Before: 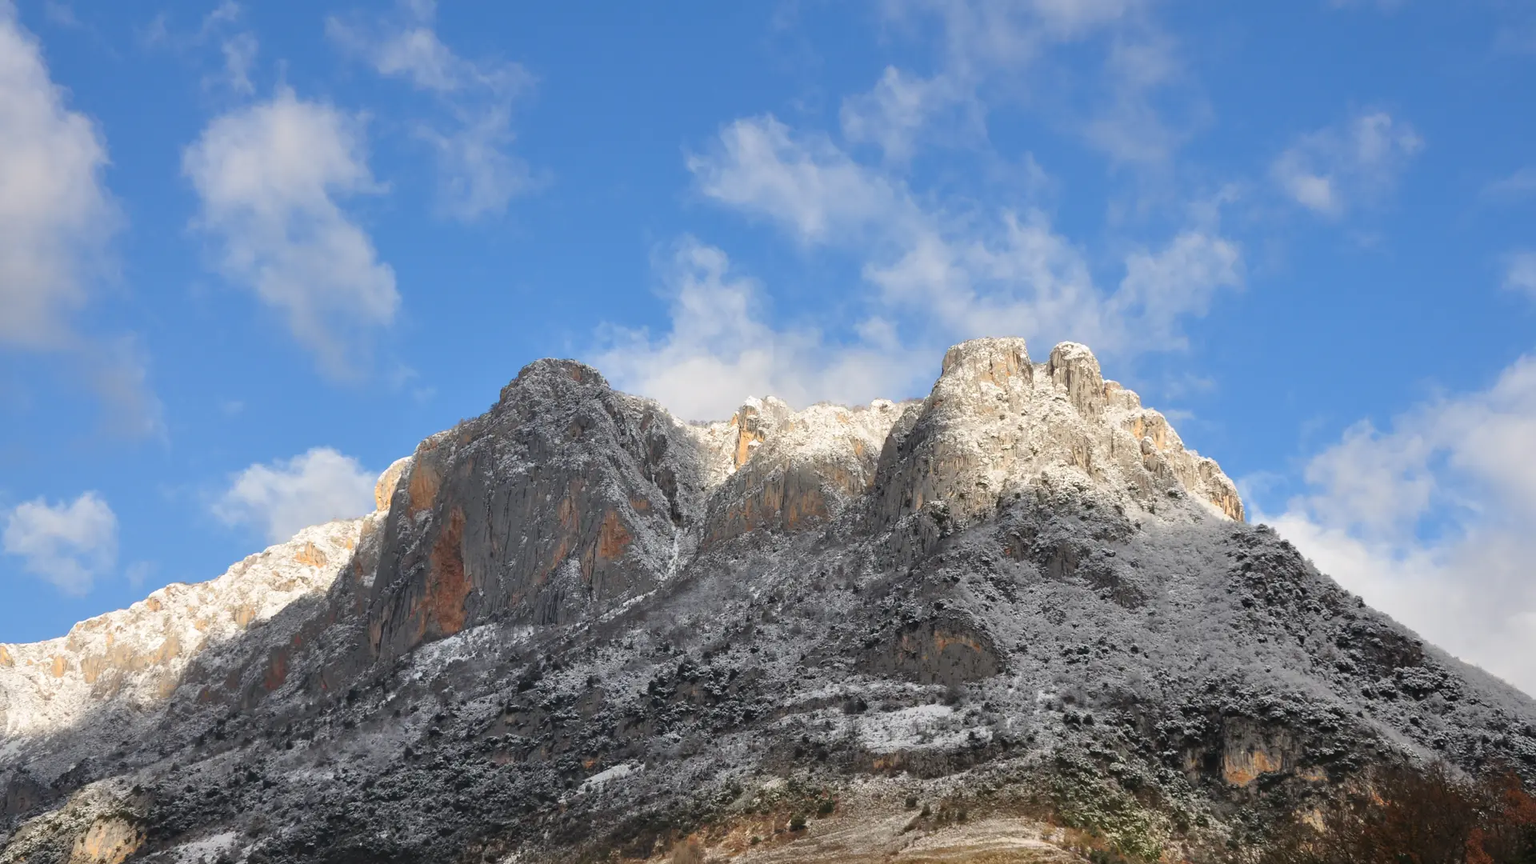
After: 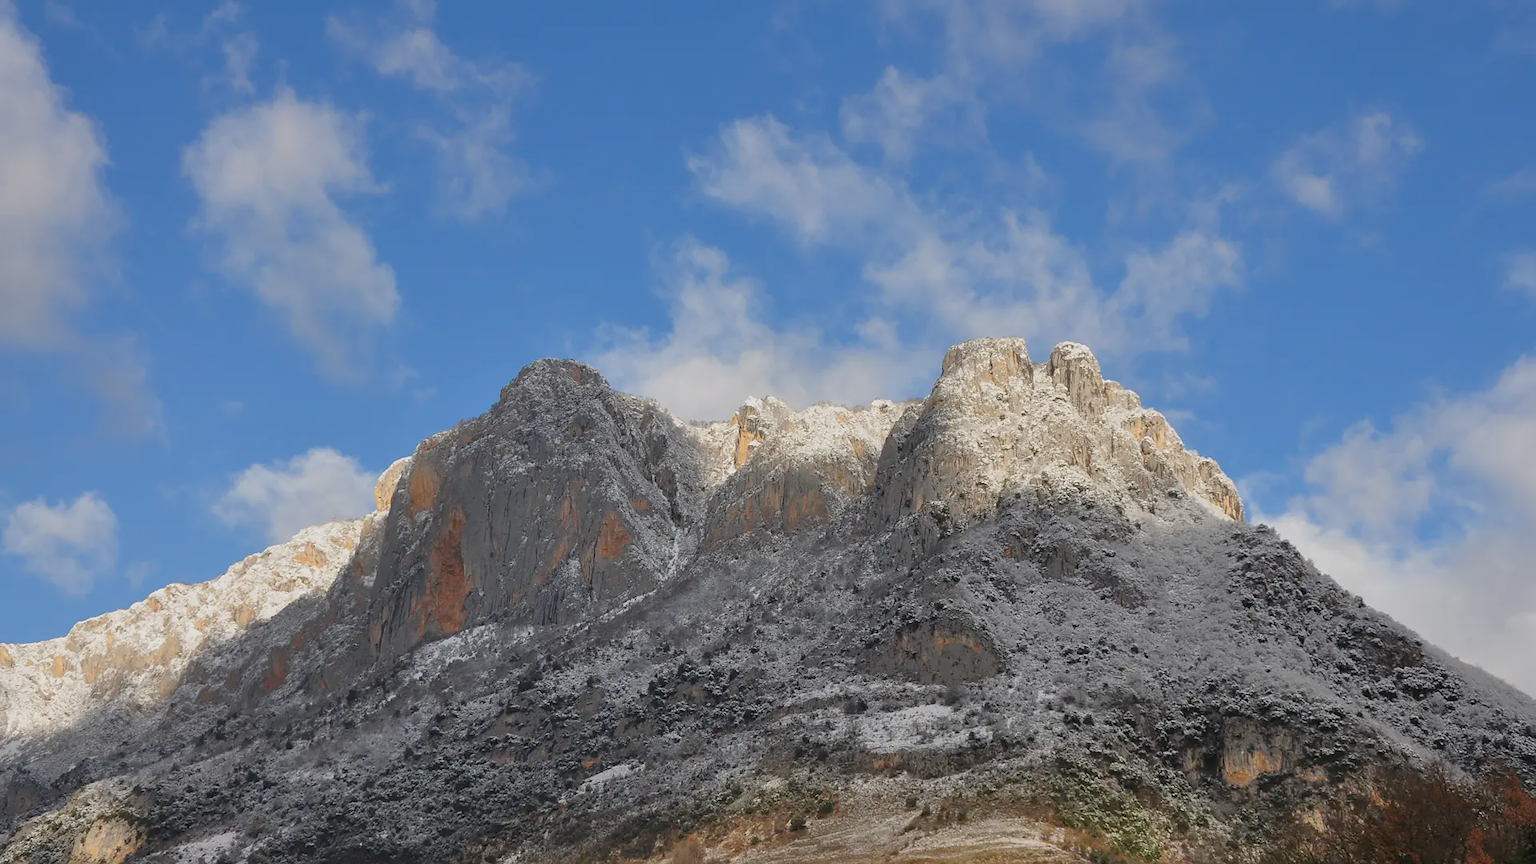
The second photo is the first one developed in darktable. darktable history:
sharpen: radius 0.994, threshold 1.129
tone equalizer: -8 EV 0.255 EV, -7 EV 0.444 EV, -6 EV 0.378 EV, -5 EV 0.235 EV, -3 EV -0.267 EV, -2 EV -0.395 EV, -1 EV -0.443 EV, +0 EV -0.258 EV, edges refinement/feathering 500, mask exposure compensation -1.57 EV, preserve details no
